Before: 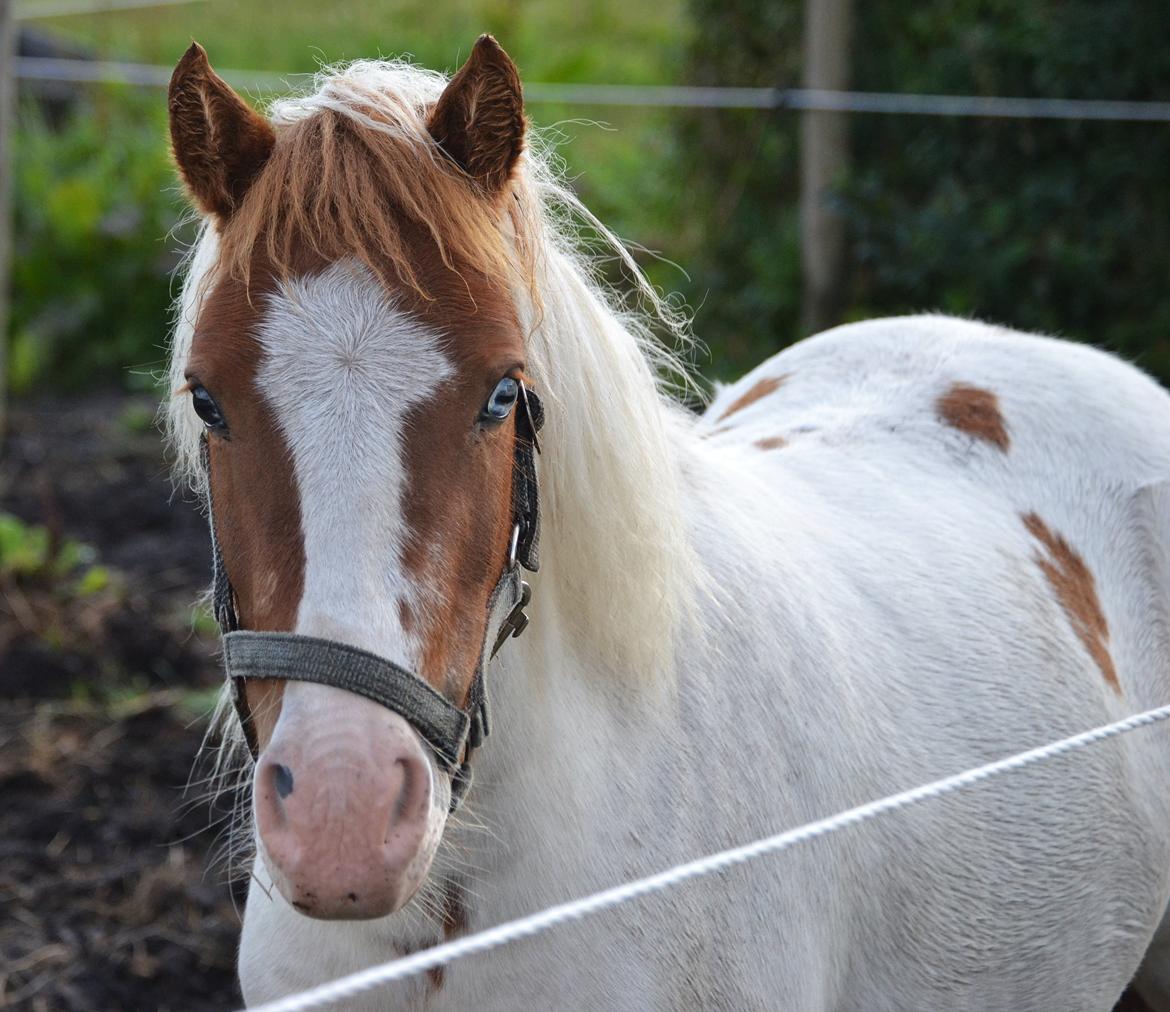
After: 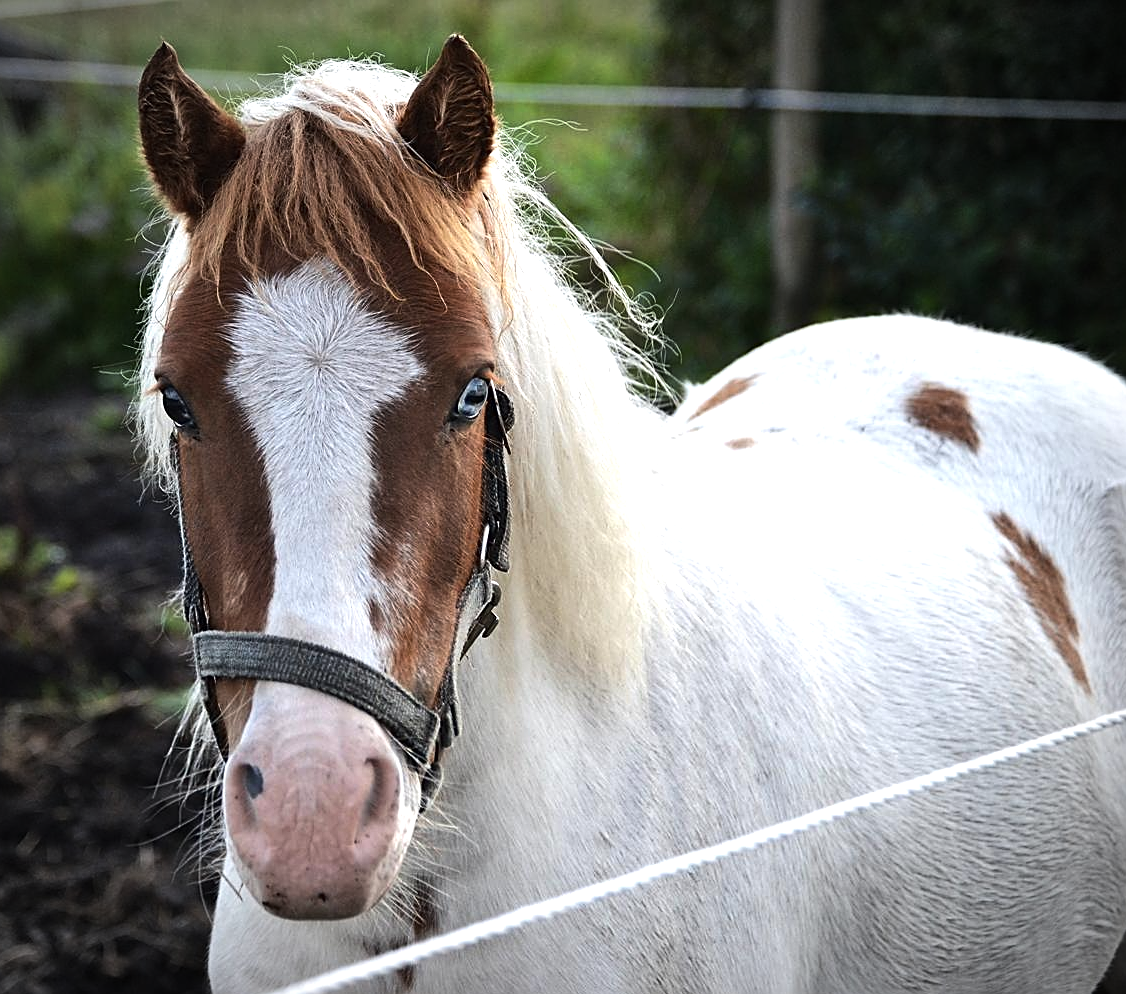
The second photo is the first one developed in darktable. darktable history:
sharpen: on, module defaults
crop and rotate: left 2.632%, right 1.084%, bottom 1.769%
vignetting: center (0, 0.008), automatic ratio true, unbound false
contrast brightness saturation: saturation -0.053
tone equalizer: -8 EV -0.773 EV, -7 EV -0.735 EV, -6 EV -0.625 EV, -5 EV -0.361 EV, -3 EV 0.388 EV, -2 EV 0.6 EV, -1 EV 0.682 EV, +0 EV 0.772 EV, edges refinement/feathering 500, mask exposure compensation -1.57 EV, preserve details no
